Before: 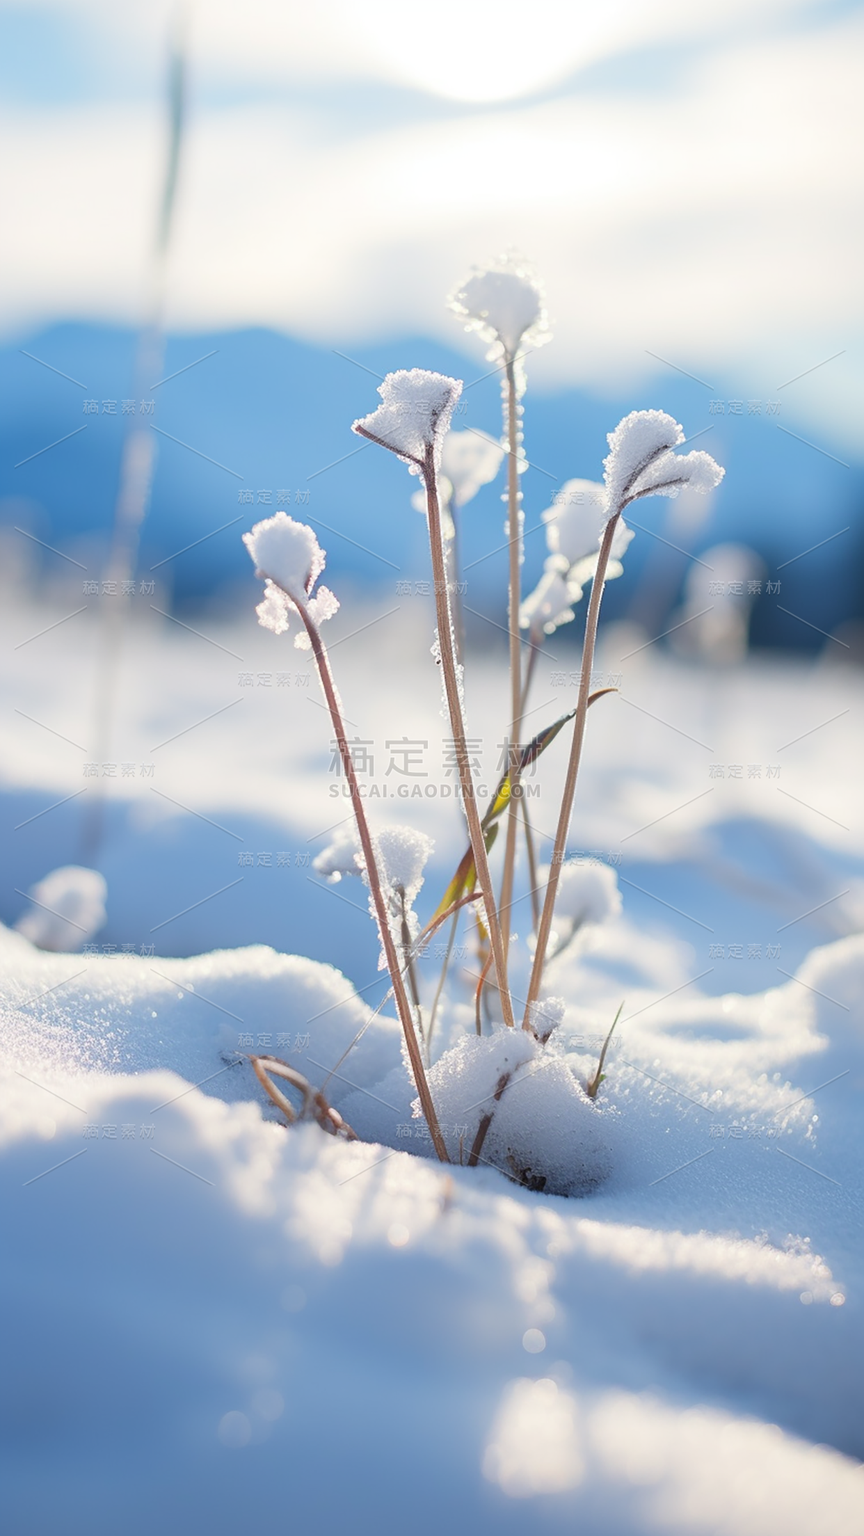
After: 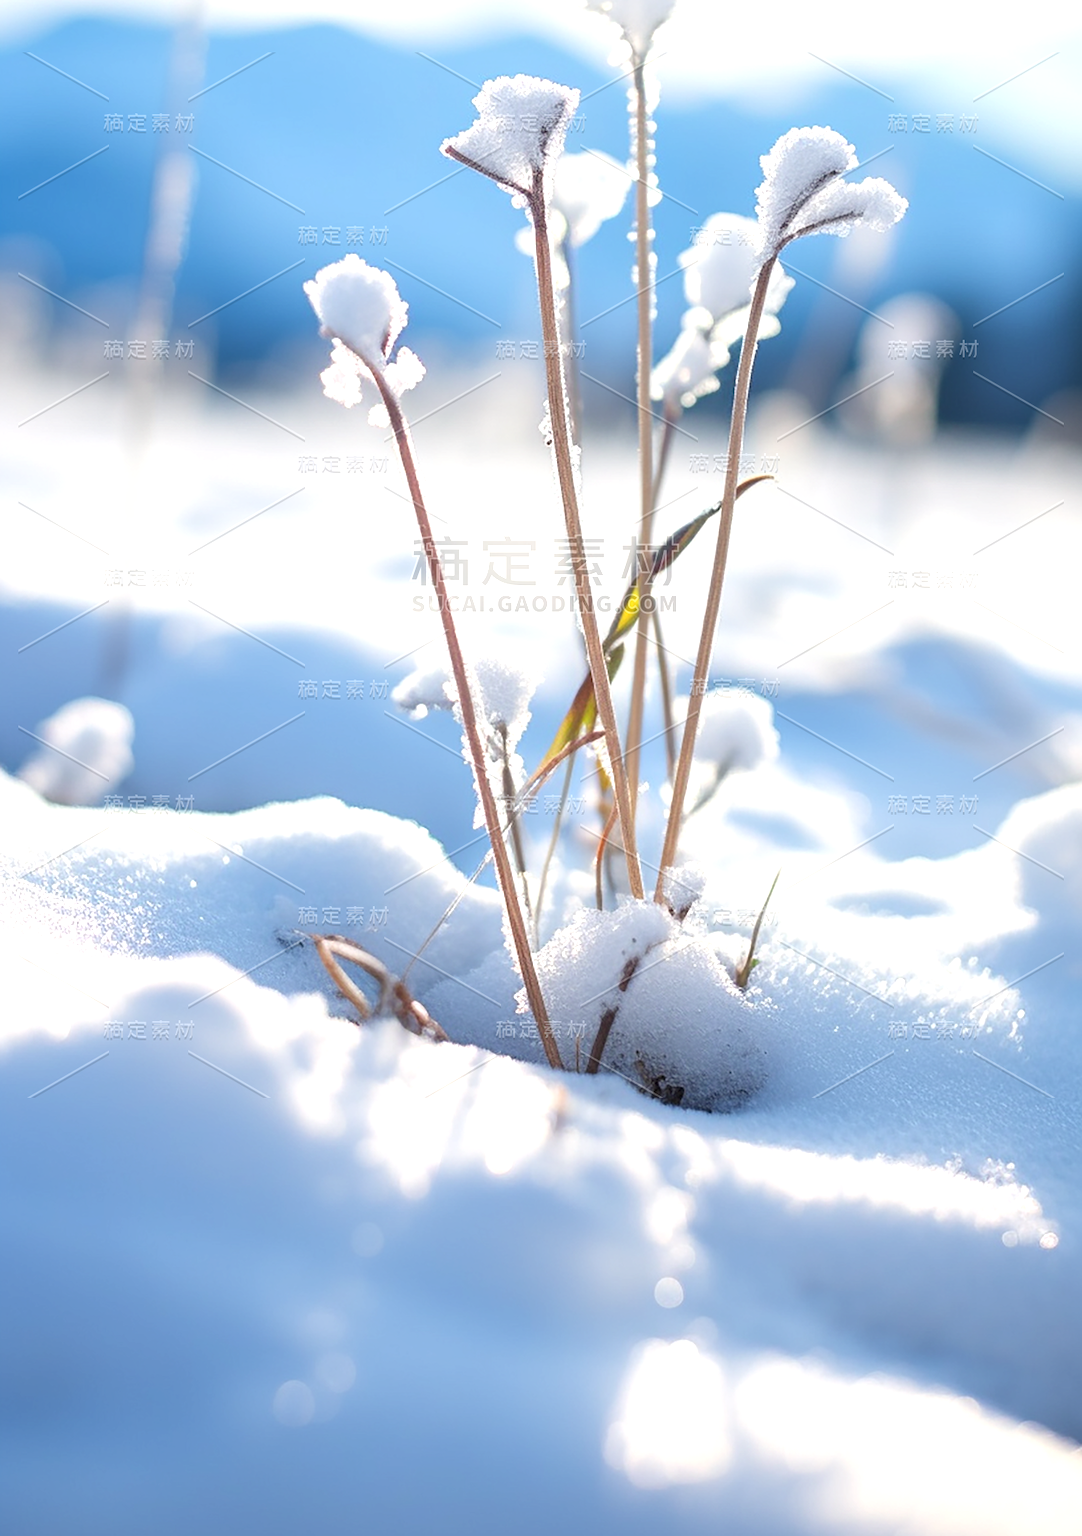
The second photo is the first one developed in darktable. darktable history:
exposure: exposure 0.492 EV, compensate highlight preservation false
local contrast: on, module defaults
crop and rotate: top 20.14%
